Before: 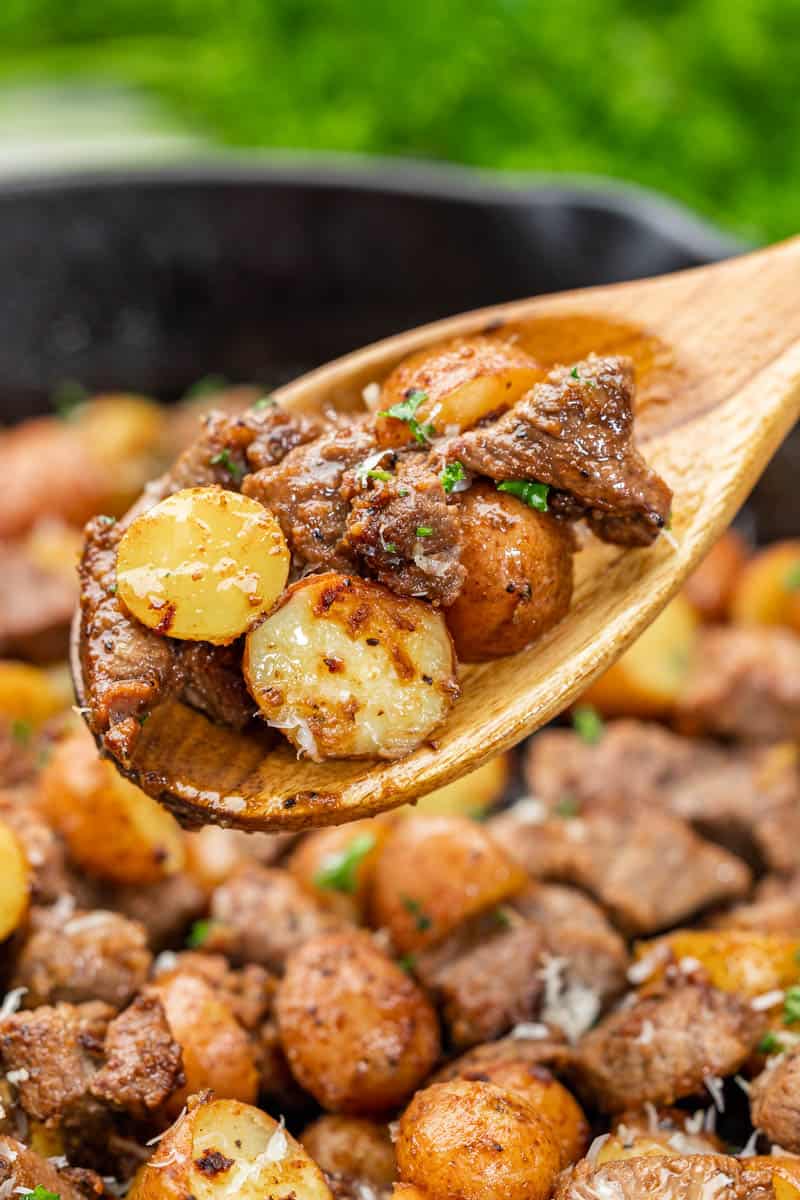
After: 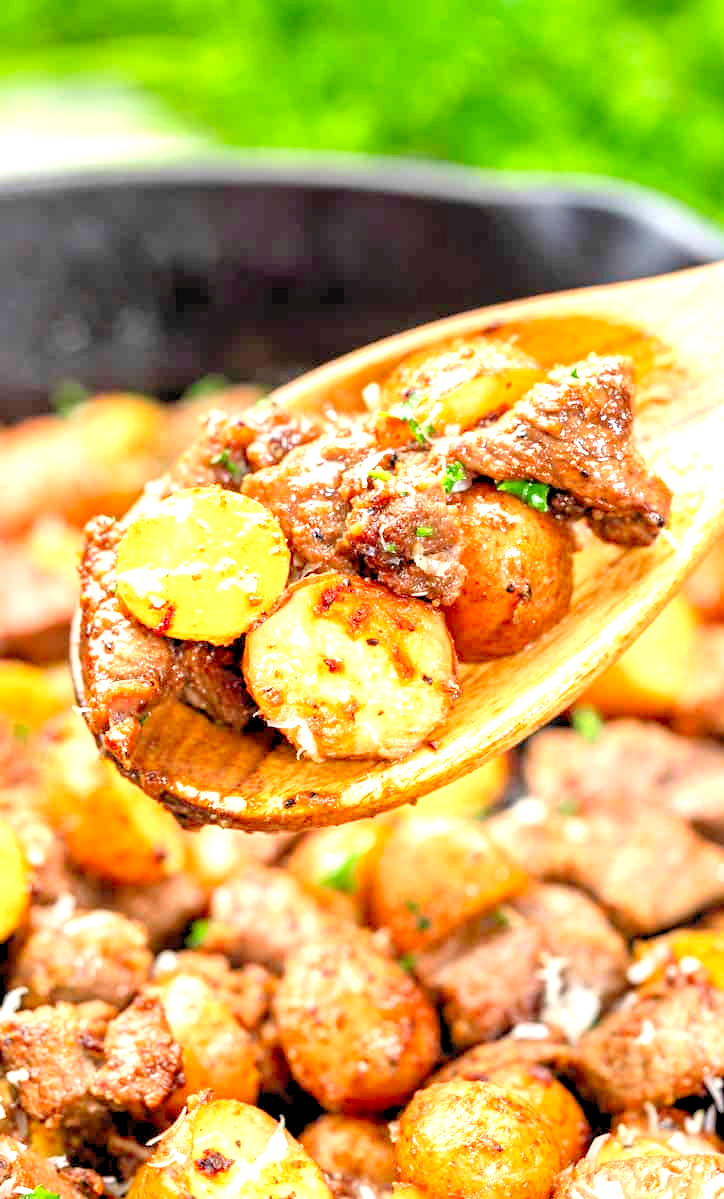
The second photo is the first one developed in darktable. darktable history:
exposure: black level correction 0.001, exposure 0.499 EV, compensate exposure bias true, compensate highlight preservation false
levels: levels [0.036, 0.364, 0.827]
crop: right 9.48%, bottom 0.043%
